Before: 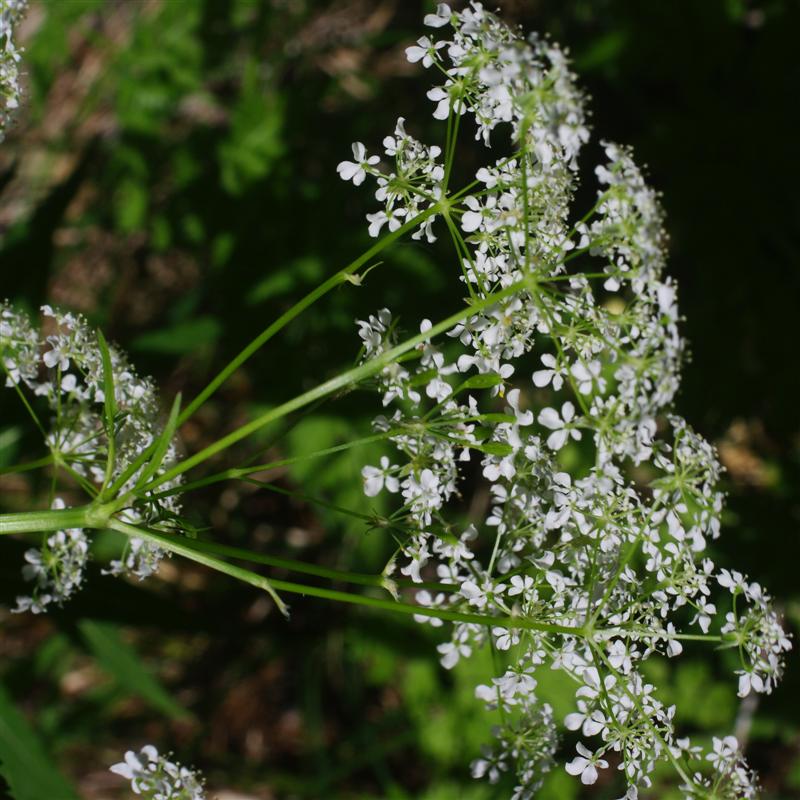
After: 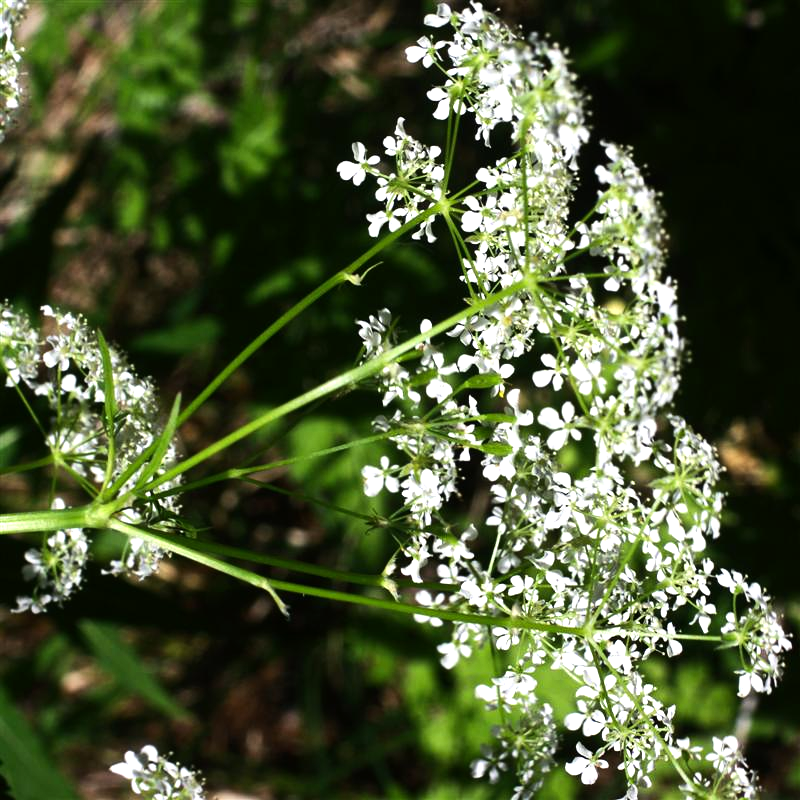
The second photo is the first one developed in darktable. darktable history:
tone equalizer: -8 EV -0.75 EV, -7 EV -0.7 EV, -6 EV -0.6 EV, -5 EV -0.4 EV, -3 EV 0.4 EV, -2 EV 0.6 EV, -1 EV 0.7 EV, +0 EV 0.75 EV, edges refinement/feathering 500, mask exposure compensation -1.57 EV, preserve details no
exposure: black level correction 0.001, exposure 1.05 EV, compensate exposure bias true, compensate highlight preservation false
